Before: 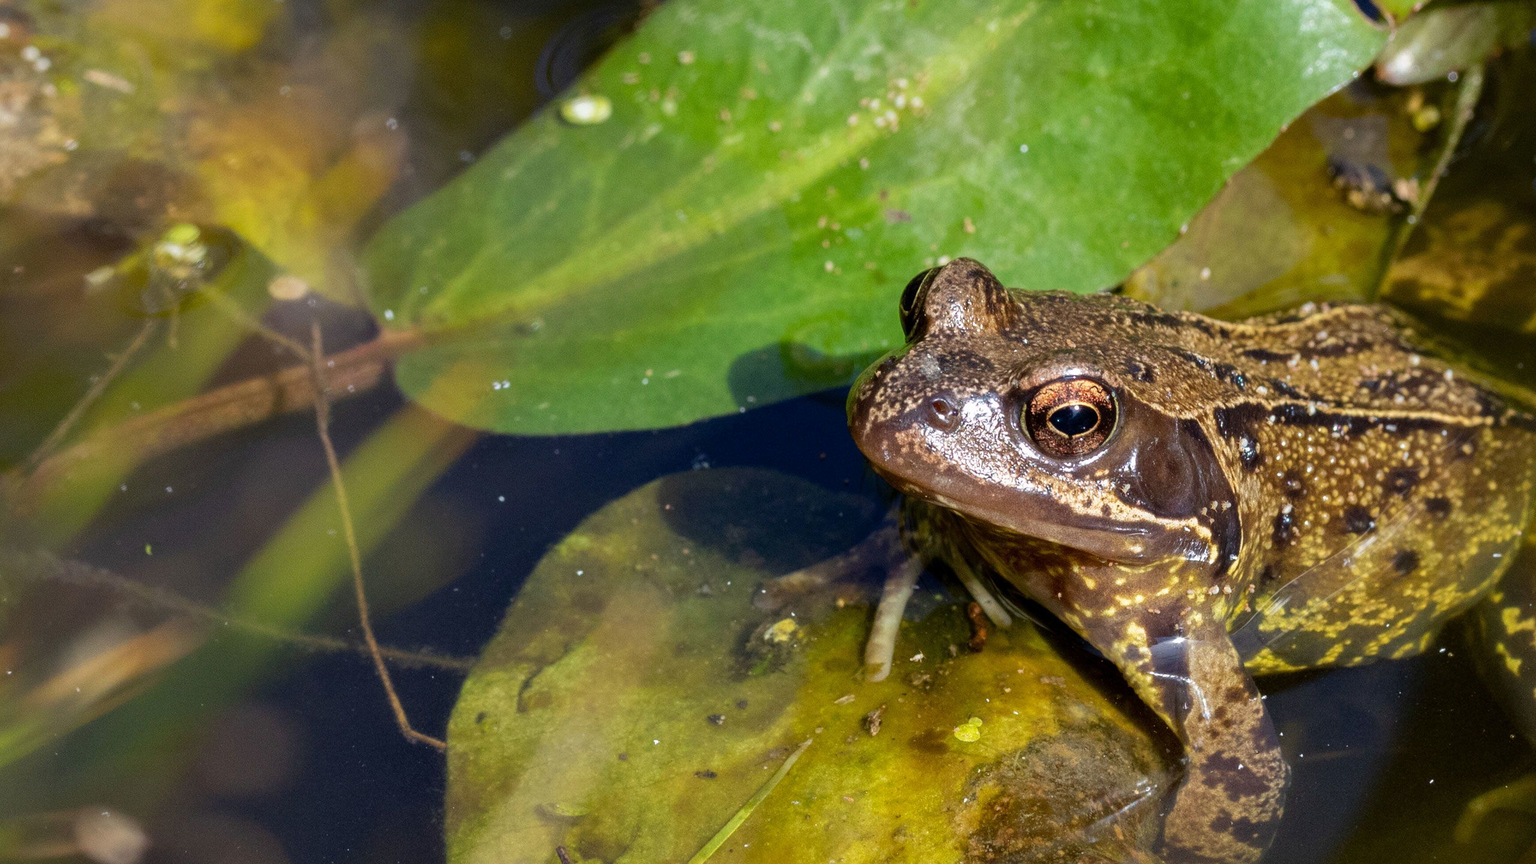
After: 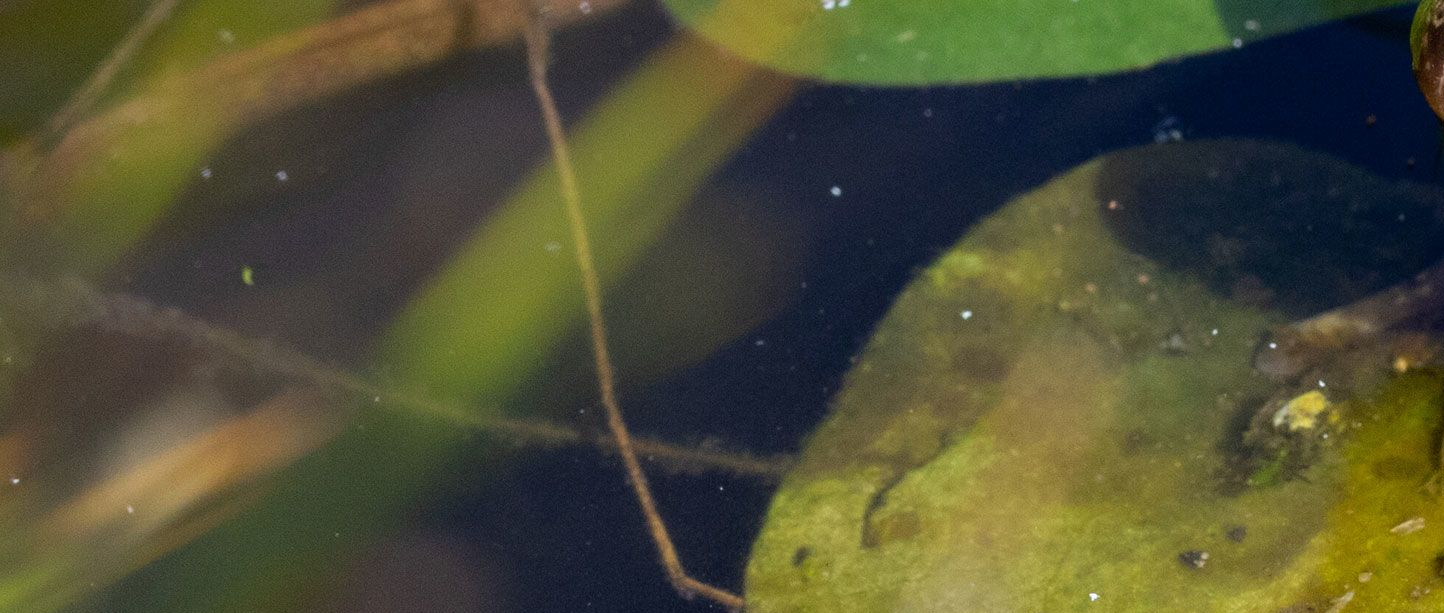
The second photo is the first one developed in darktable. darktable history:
bloom: size 9%, threshold 100%, strength 7%
crop: top 44.483%, right 43.593%, bottom 12.892%
